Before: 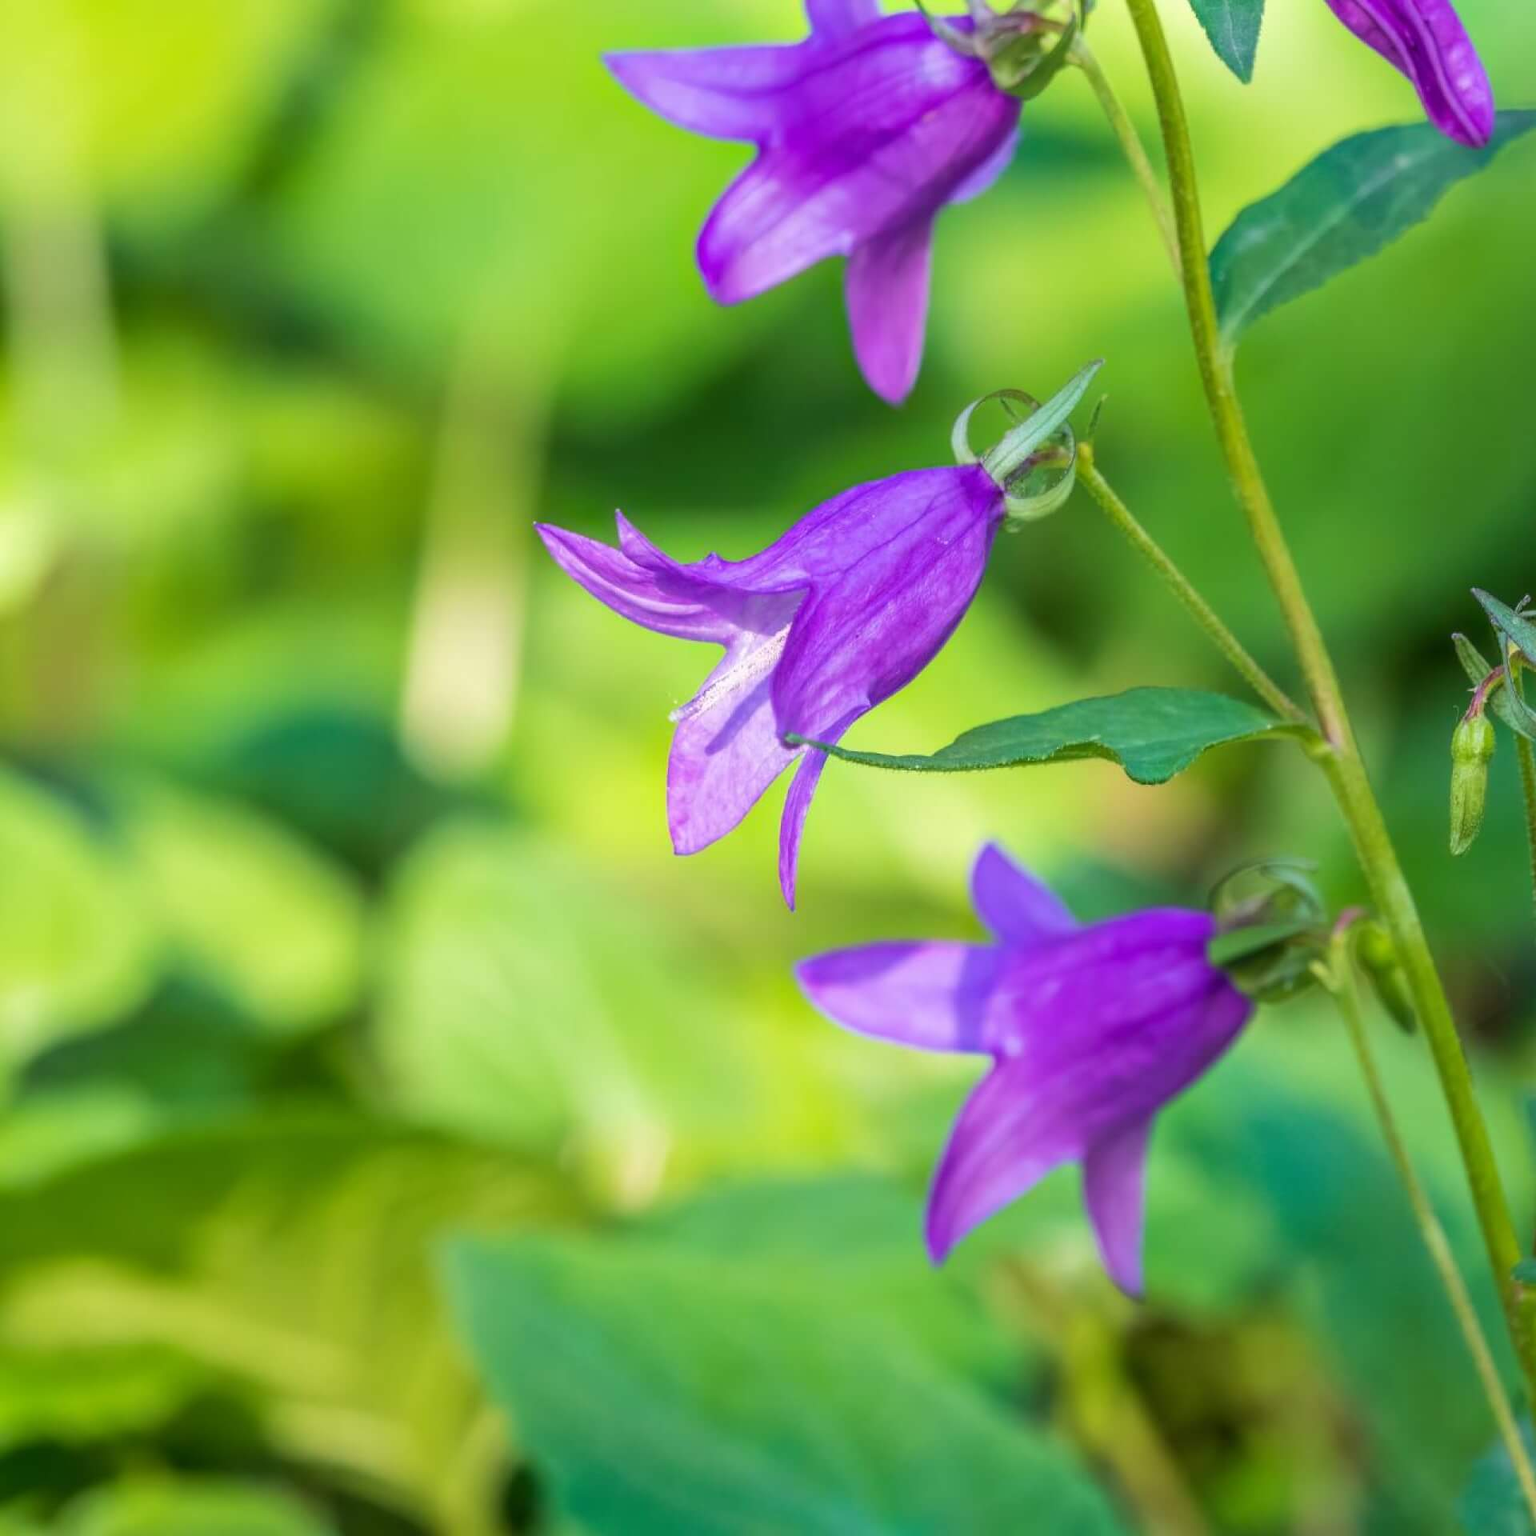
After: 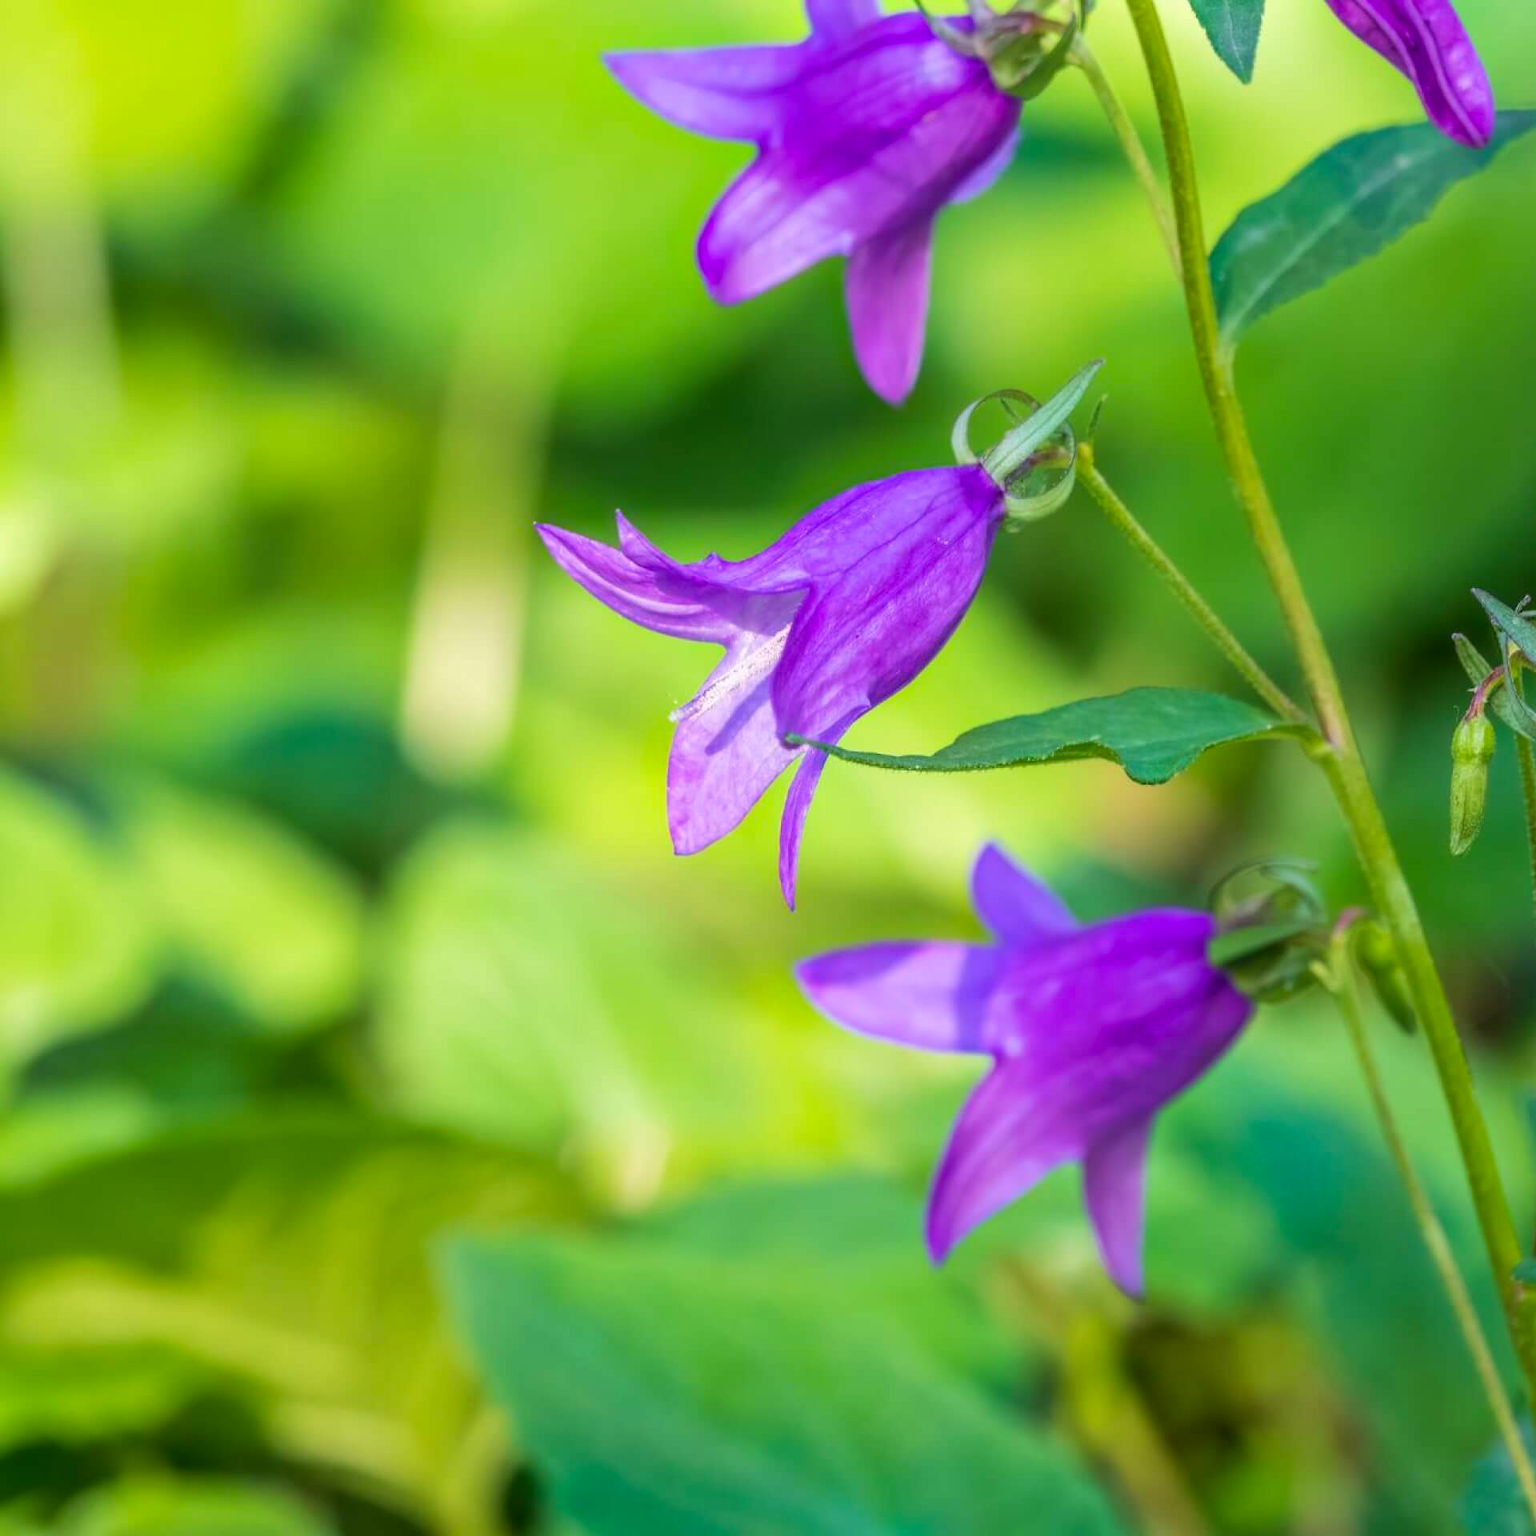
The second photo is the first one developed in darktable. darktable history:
contrast brightness saturation: contrast 0.038, saturation 0.069
